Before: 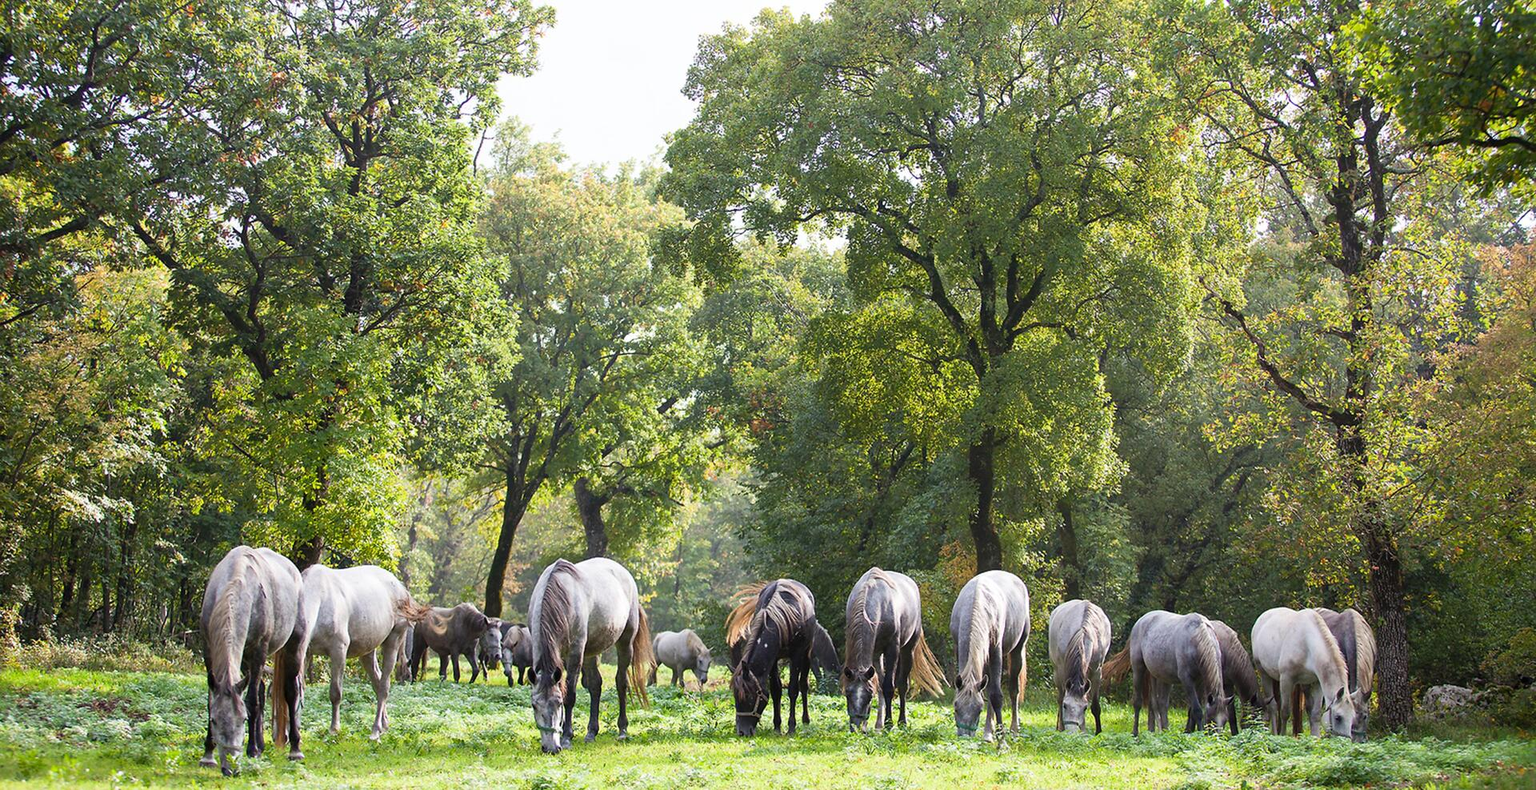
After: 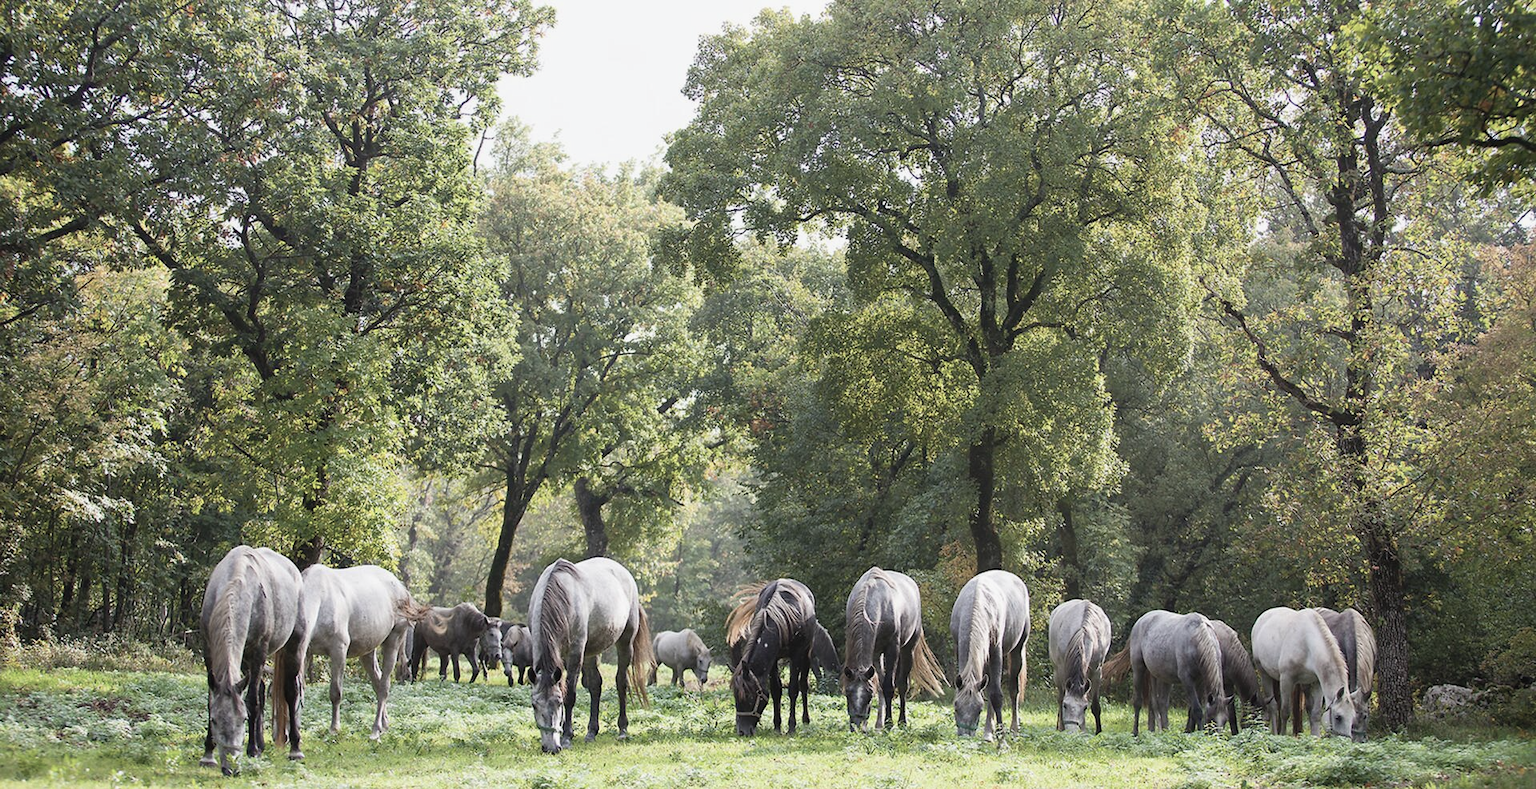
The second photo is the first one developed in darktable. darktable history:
contrast brightness saturation: contrast -0.055, saturation -0.412
